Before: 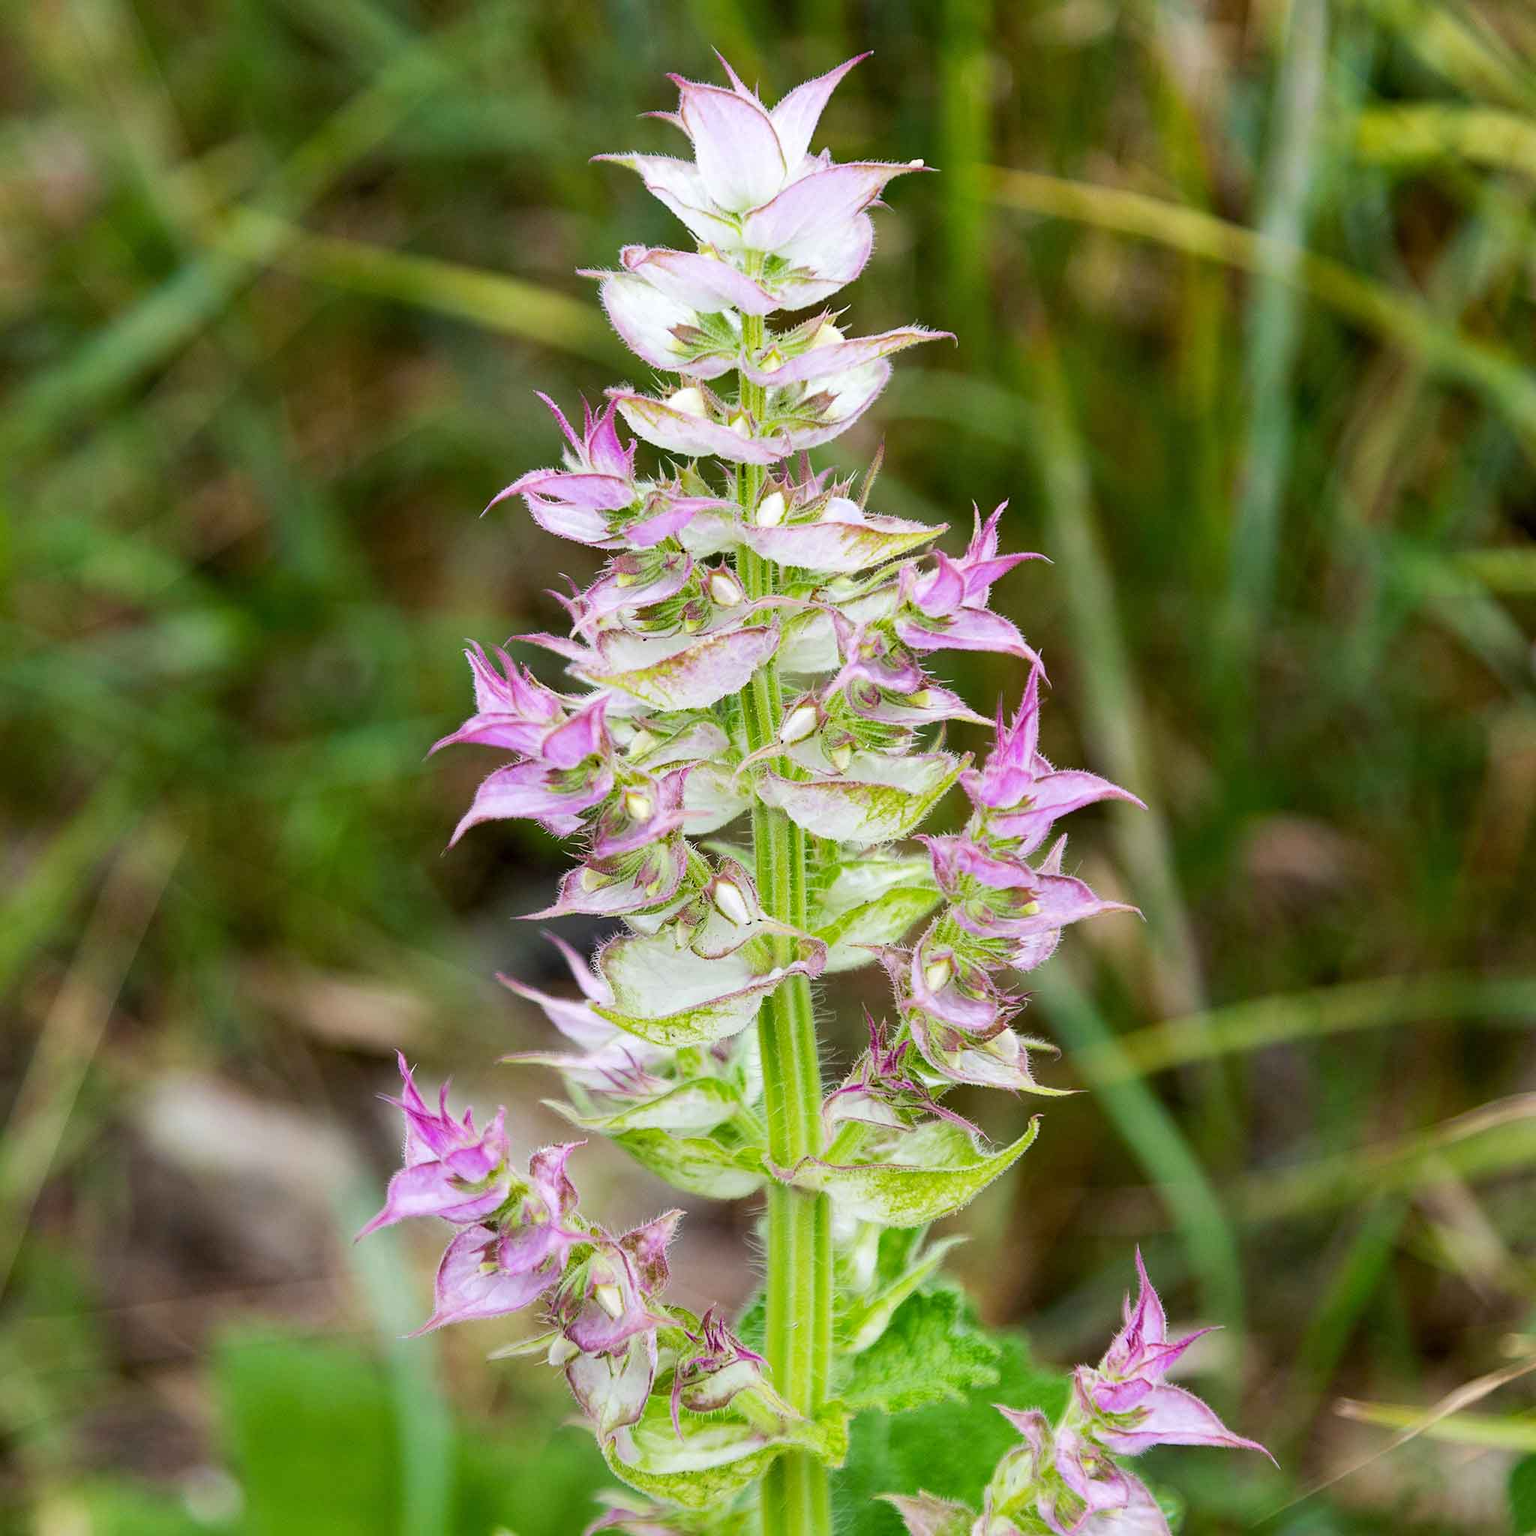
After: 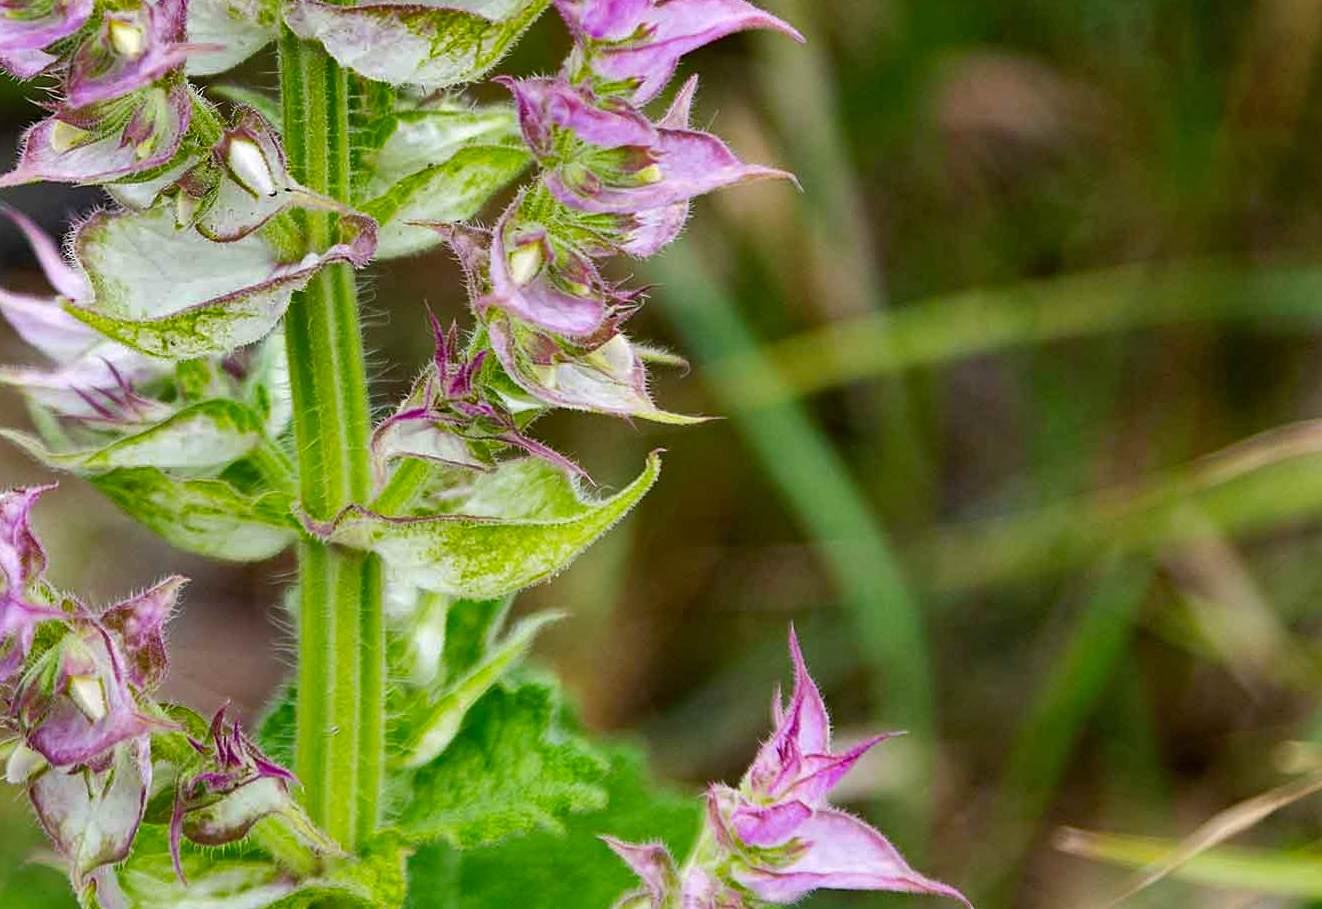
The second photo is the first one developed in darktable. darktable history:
crop and rotate: left 35.428%, top 50.642%, bottom 4.973%
shadows and highlights: shadows 20.76, highlights -81.47, soften with gaussian
haze removal: compatibility mode true, adaptive false
